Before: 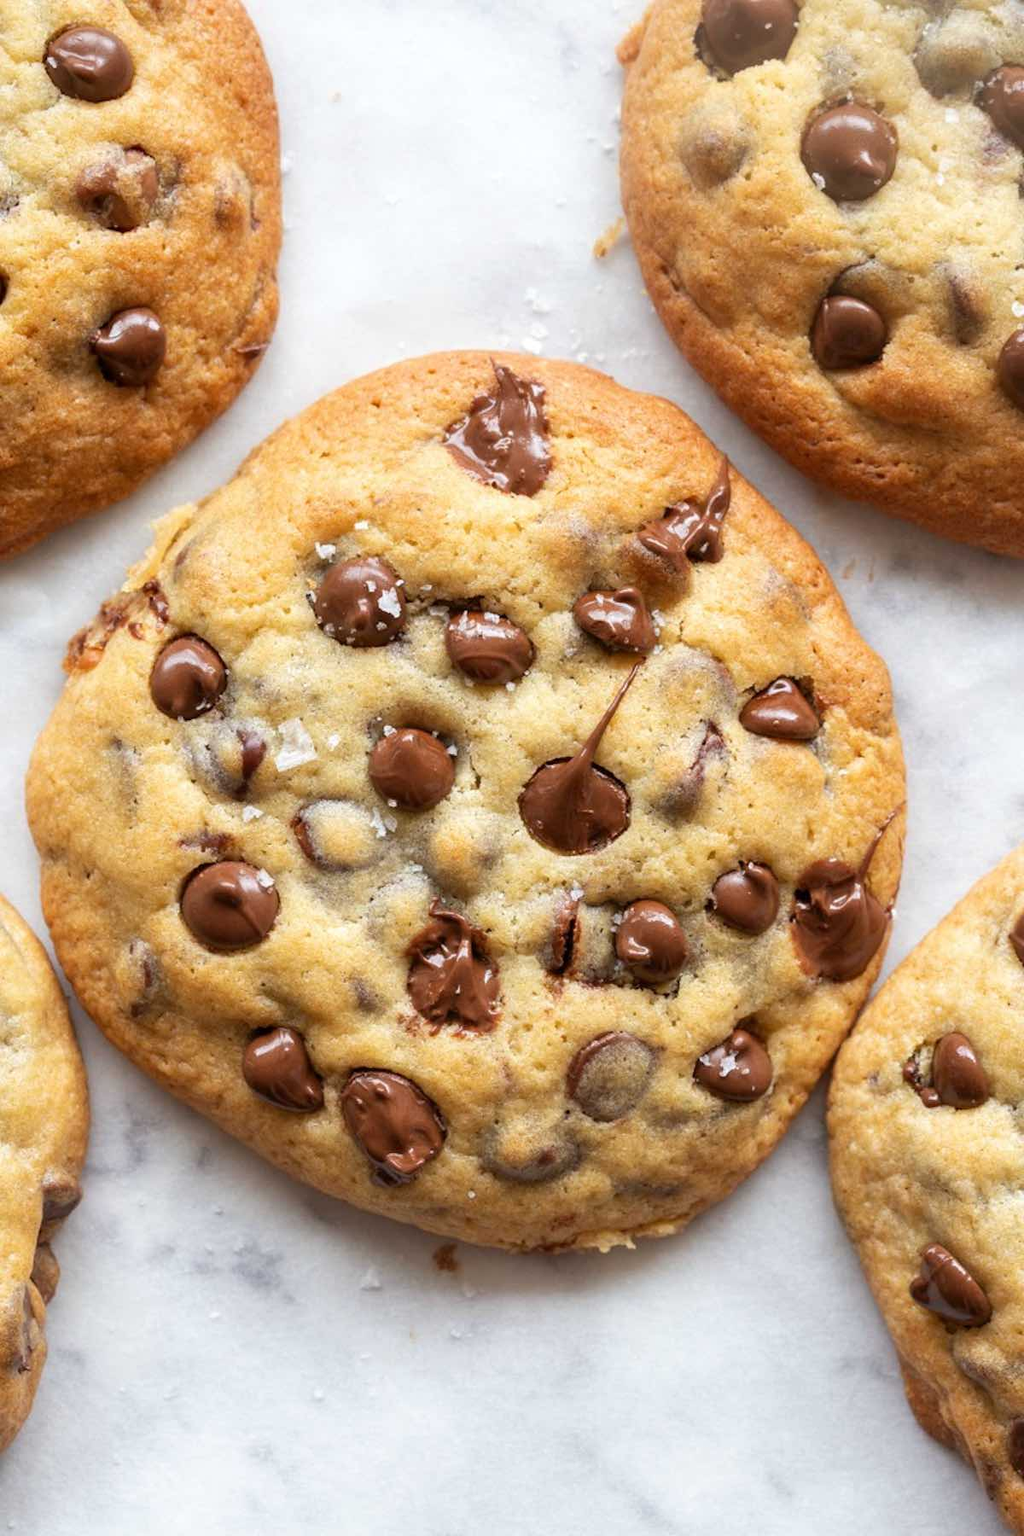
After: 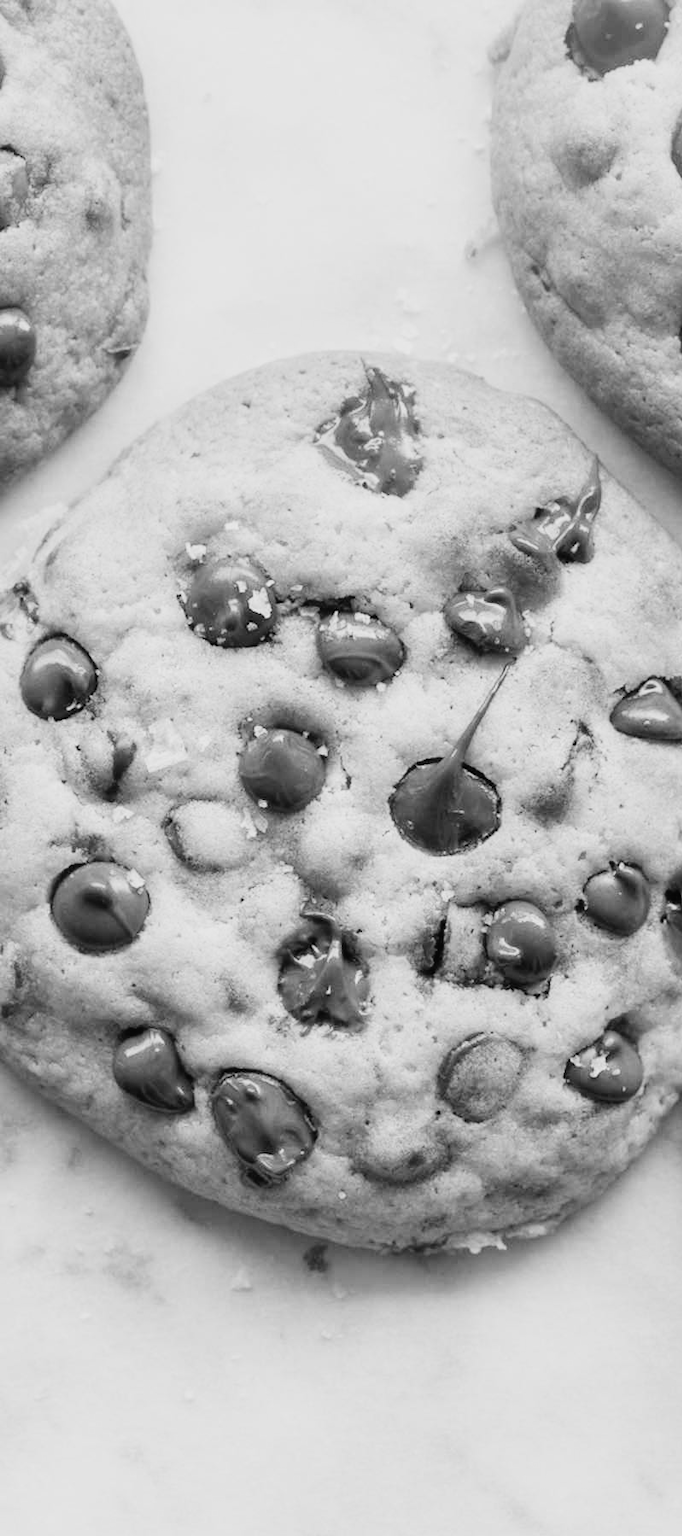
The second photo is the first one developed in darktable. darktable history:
exposure: black level correction -0.005, exposure 0.622 EV, compensate highlight preservation false
crop and rotate: left 12.673%, right 20.66%
filmic rgb: black relative exposure -5 EV, hardness 2.88, contrast 1.3, highlights saturation mix -10%
monochrome: a -35.87, b 49.73, size 1.7
color balance rgb: shadows lift › luminance 1%, shadows lift › chroma 0.2%, shadows lift › hue 20°, power › luminance 1%, power › chroma 0.4%, power › hue 34°, highlights gain › luminance 0.8%, highlights gain › chroma 0.4%, highlights gain › hue 44°, global offset › chroma 0.4%, global offset › hue 34°, white fulcrum 0.08 EV, linear chroma grading › shadows -7%, linear chroma grading › highlights -7%, linear chroma grading › global chroma -10%, linear chroma grading › mid-tones -8%, perceptual saturation grading › global saturation -28%, perceptual saturation grading › highlights -20%, perceptual saturation grading › mid-tones -24%, perceptual saturation grading › shadows -24%, perceptual brilliance grading › global brilliance -1%, perceptual brilliance grading › highlights -1%, perceptual brilliance grading › mid-tones -1%, perceptual brilliance grading › shadows -1%, global vibrance -17%, contrast -6%
